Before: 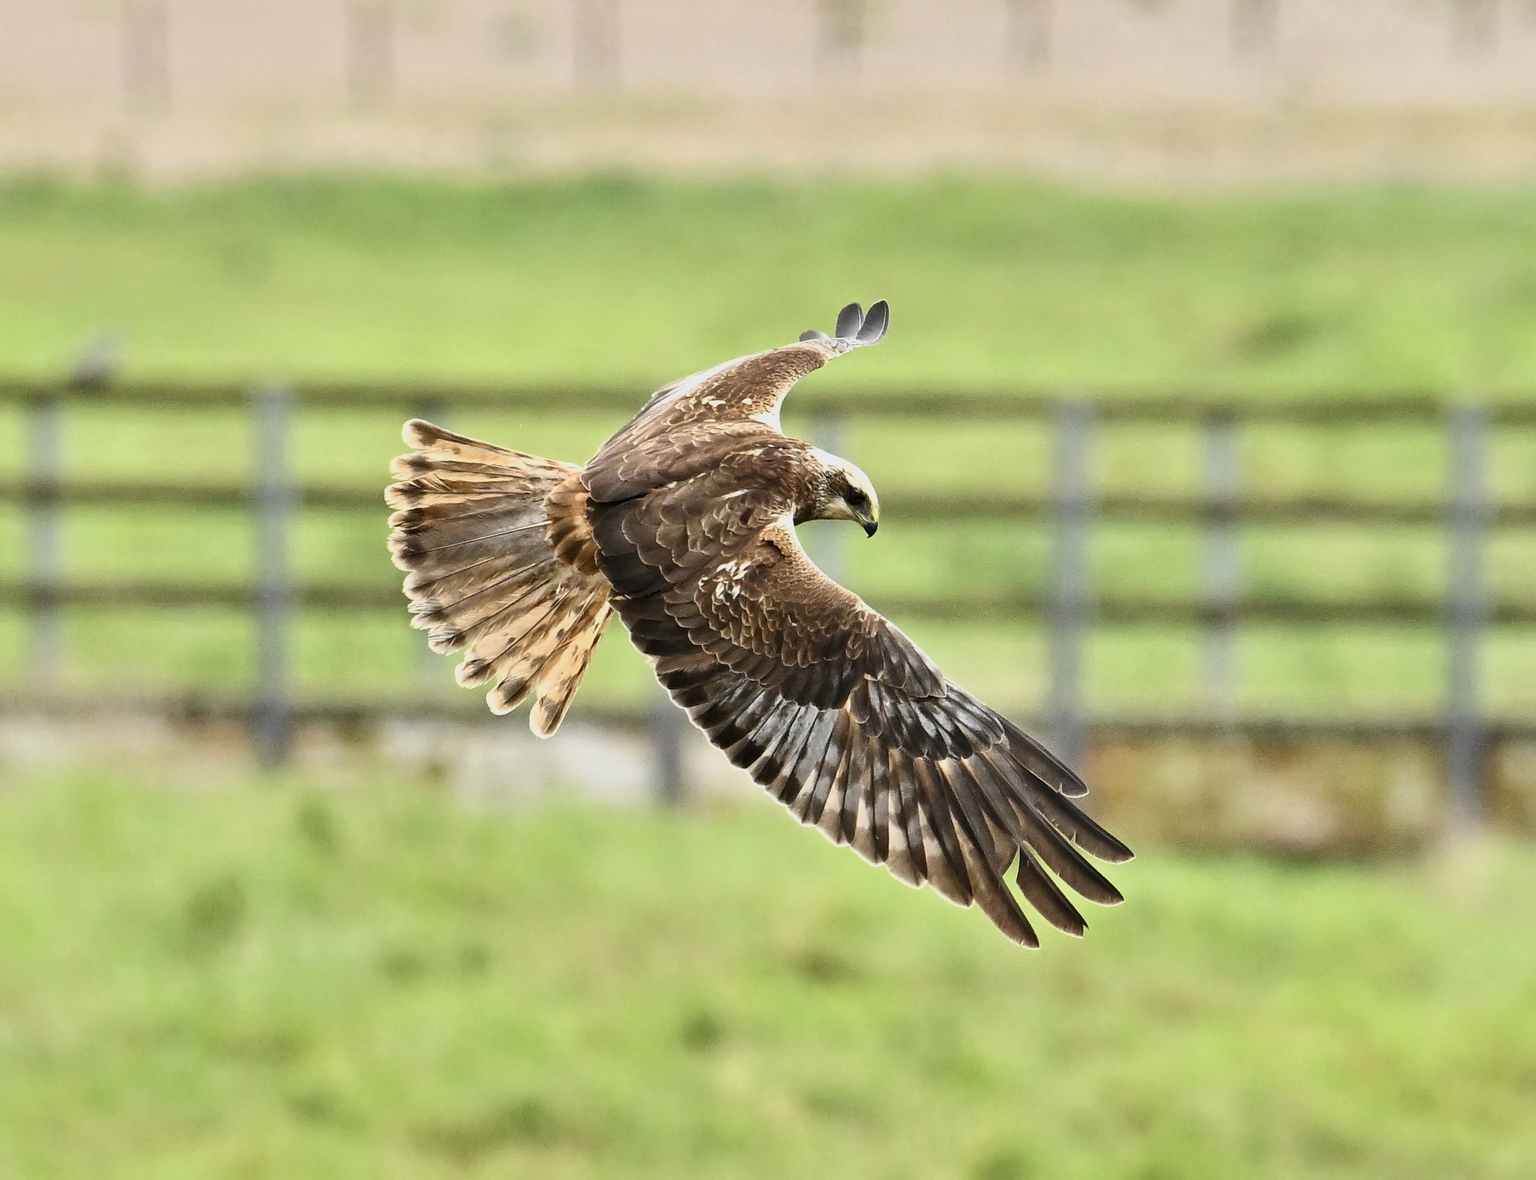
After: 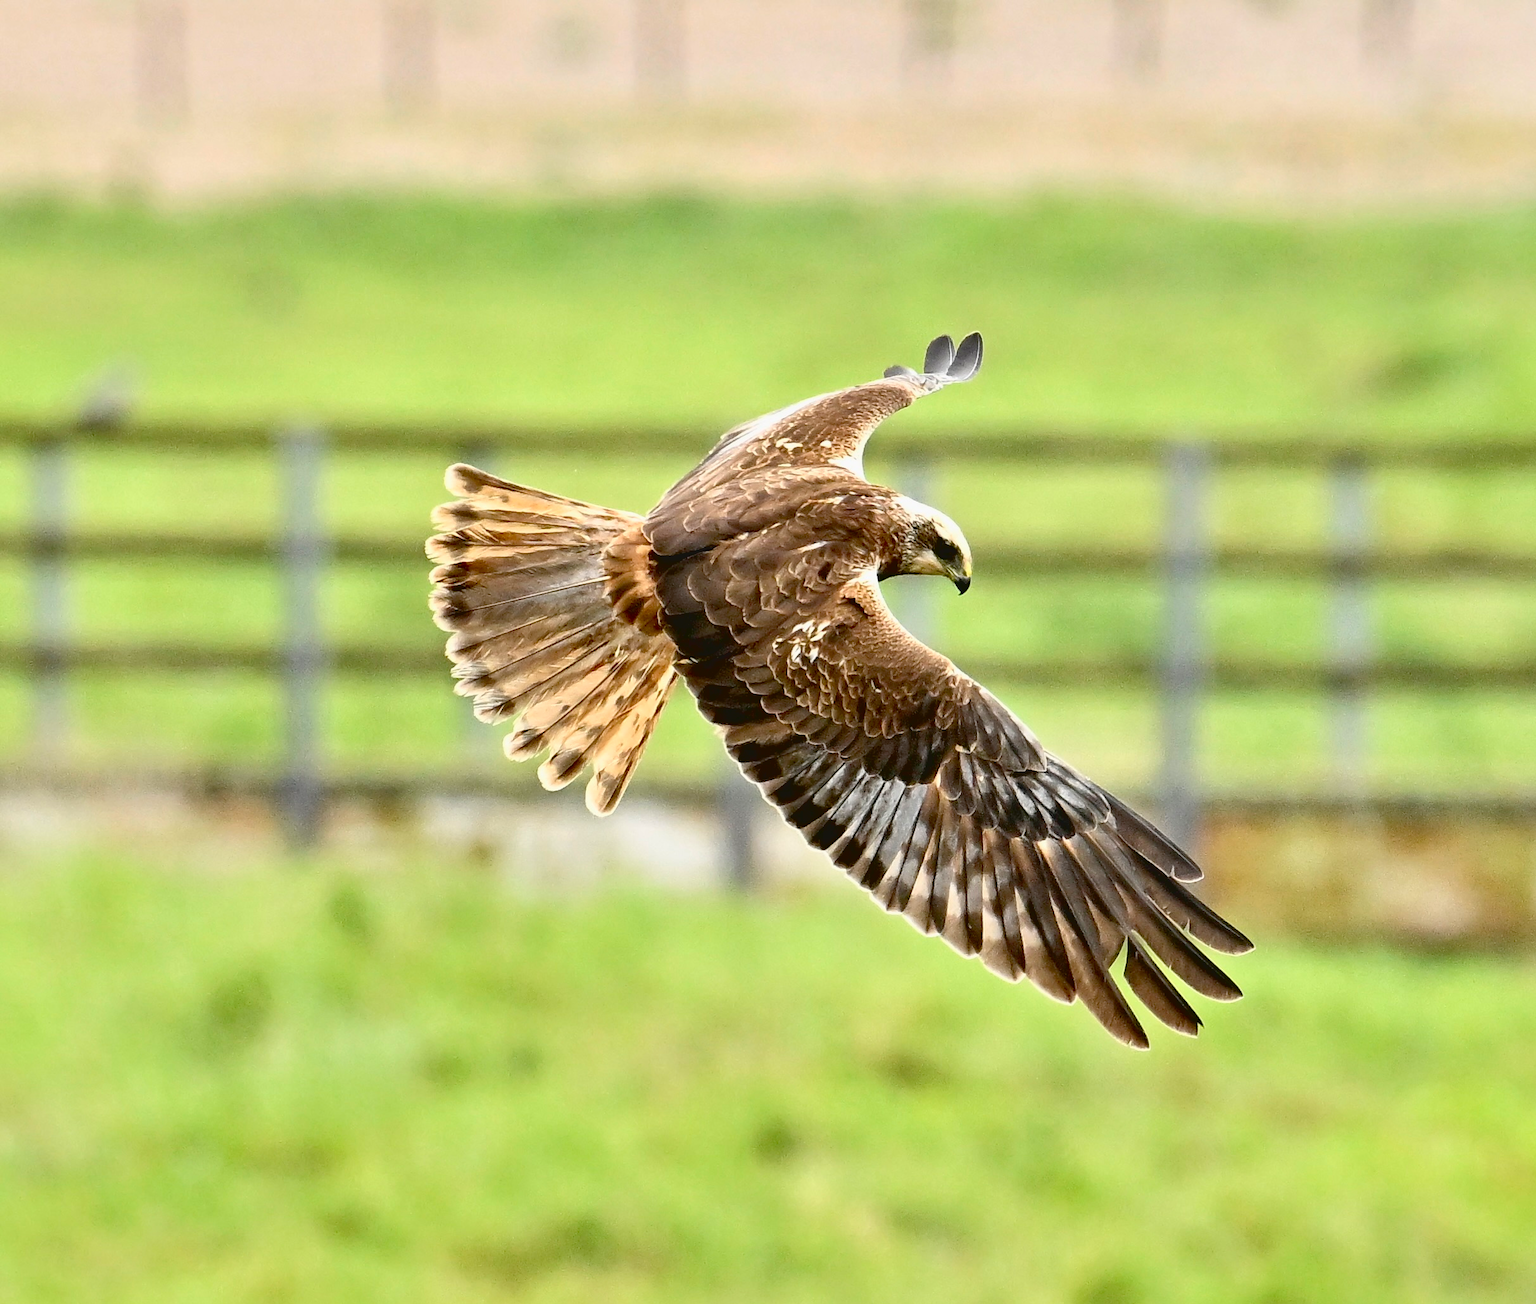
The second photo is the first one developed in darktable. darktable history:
contrast brightness saturation: contrast -0.117
exposure: black level correction 0.015, exposure 1.765 EV, compensate exposure bias true, compensate highlight preservation false
crop: right 9.509%, bottom 0.034%
